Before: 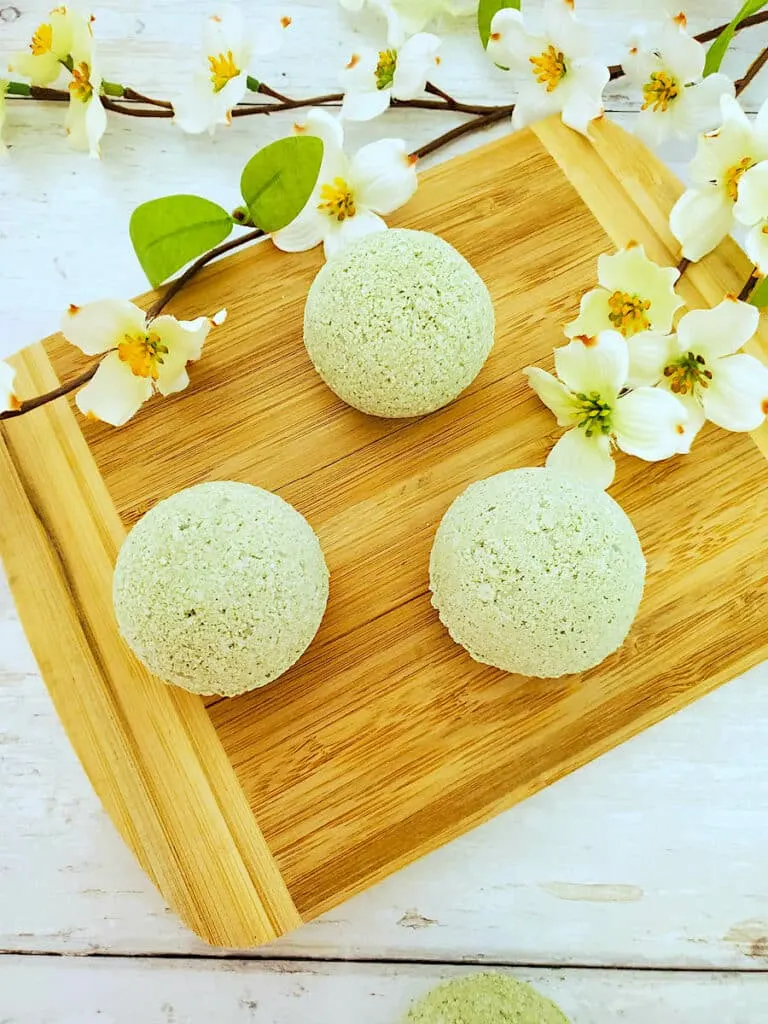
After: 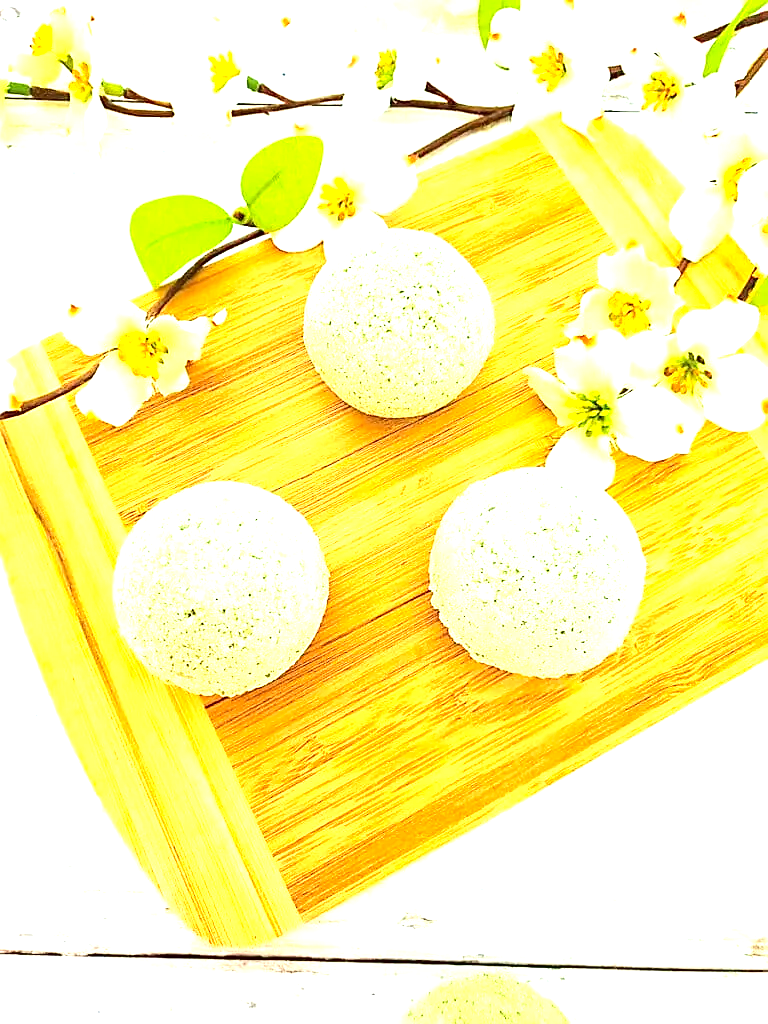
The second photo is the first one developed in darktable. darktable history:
exposure: black level correction 0, exposure 1.903 EV, compensate highlight preservation false
sharpen: amount 0.496
tone curve: curves: ch0 [(0, 0.014) (0.036, 0.047) (0.15, 0.156) (0.27, 0.258) (0.511, 0.506) (0.761, 0.741) (1, 0.919)]; ch1 [(0, 0) (0.179, 0.173) (0.322, 0.32) (0.429, 0.431) (0.502, 0.5) (0.519, 0.522) (0.562, 0.575) (0.631, 0.65) (0.72, 0.692) (1, 1)]; ch2 [(0, 0) (0.29, 0.295) (0.404, 0.436) (0.497, 0.498) (0.533, 0.556) (0.599, 0.607) (0.696, 0.707) (1, 1)], color space Lab, independent channels, preserve colors none
